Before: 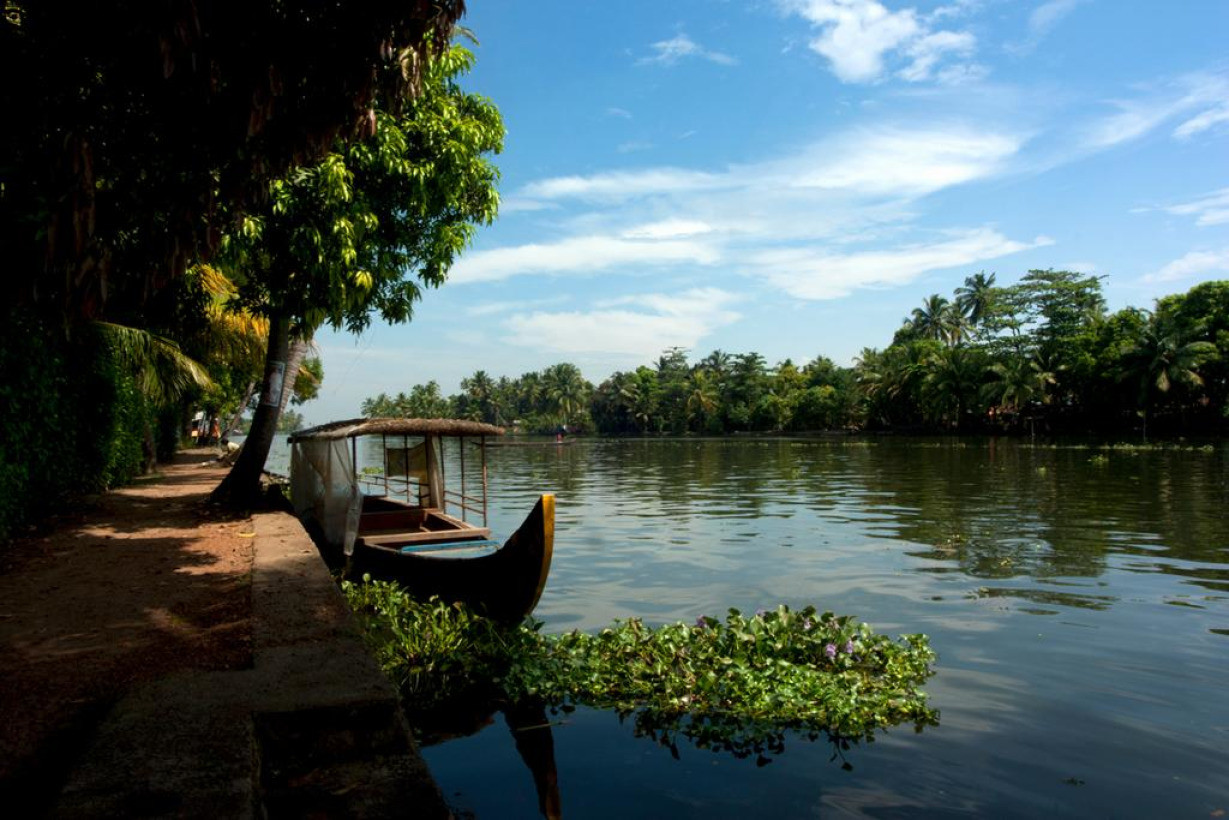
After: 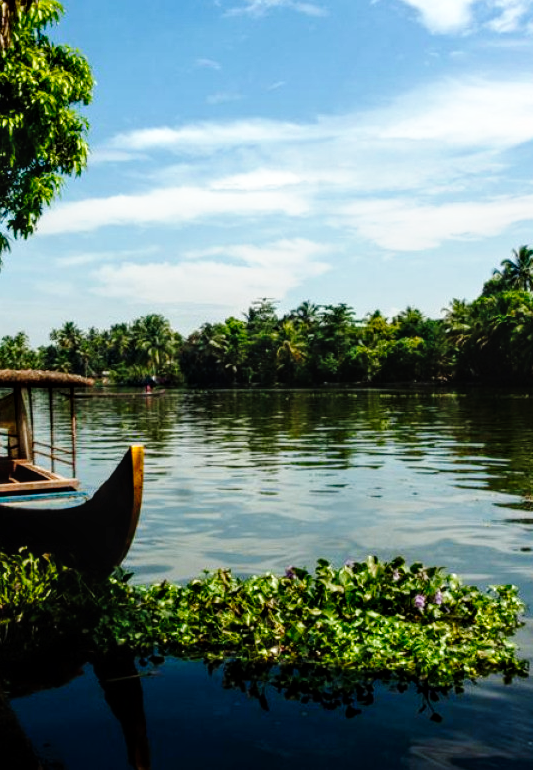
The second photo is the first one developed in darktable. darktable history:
crop: left 33.452%, top 6.025%, right 23.155%
exposure: exposure -0.05 EV
tone curve: curves: ch0 [(0, 0) (0.003, 0.003) (0.011, 0.005) (0.025, 0.008) (0.044, 0.012) (0.069, 0.02) (0.1, 0.031) (0.136, 0.047) (0.177, 0.088) (0.224, 0.141) (0.277, 0.222) (0.335, 0.32) (0.399, 0.425) (0.468, 0.524) (0.543, 0.623) (0.623, 0.716) (0.709, 0.796) (0.801, 0.88) (0.898, 0.959) (1, 1)], preserve colors none
local contrast: detail 130%
